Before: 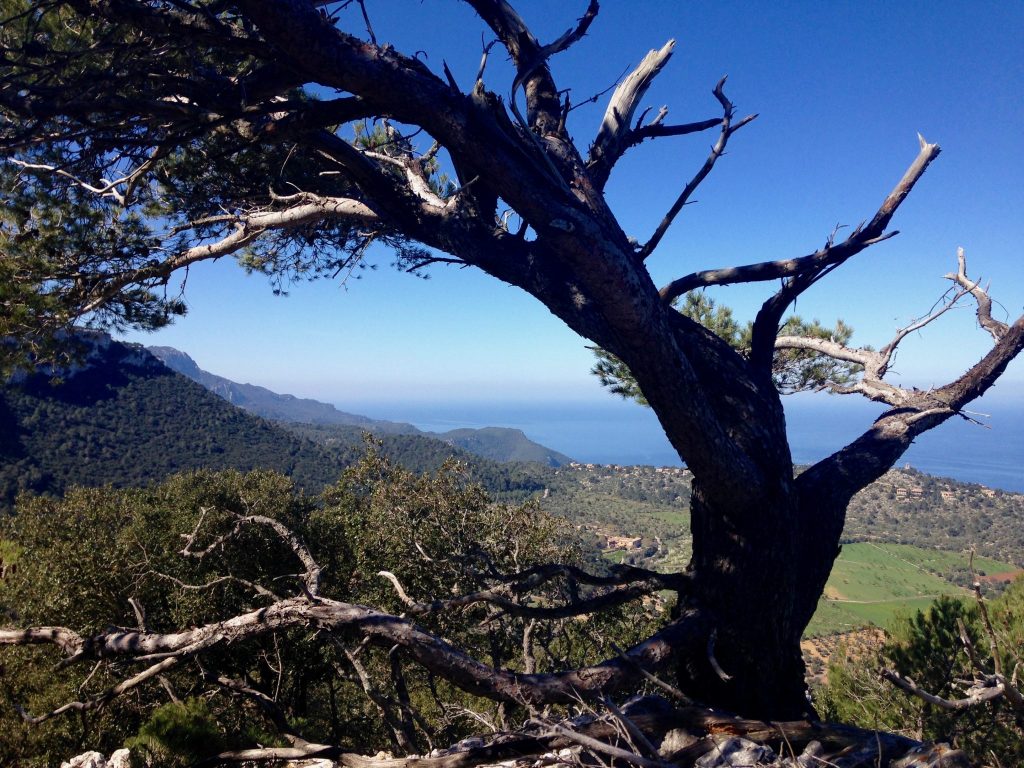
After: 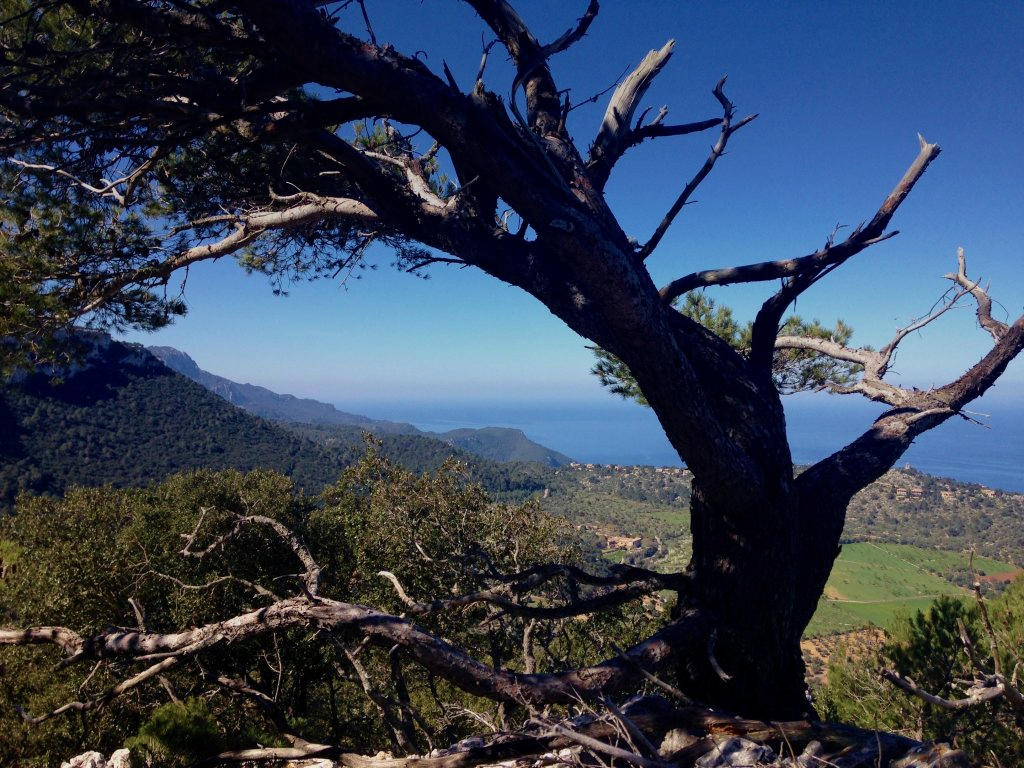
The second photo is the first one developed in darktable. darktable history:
exposure: exposure -0.21 EV, compensate highlight preservation false
velvia: on, module defaults
graduated density: on, module defaults
